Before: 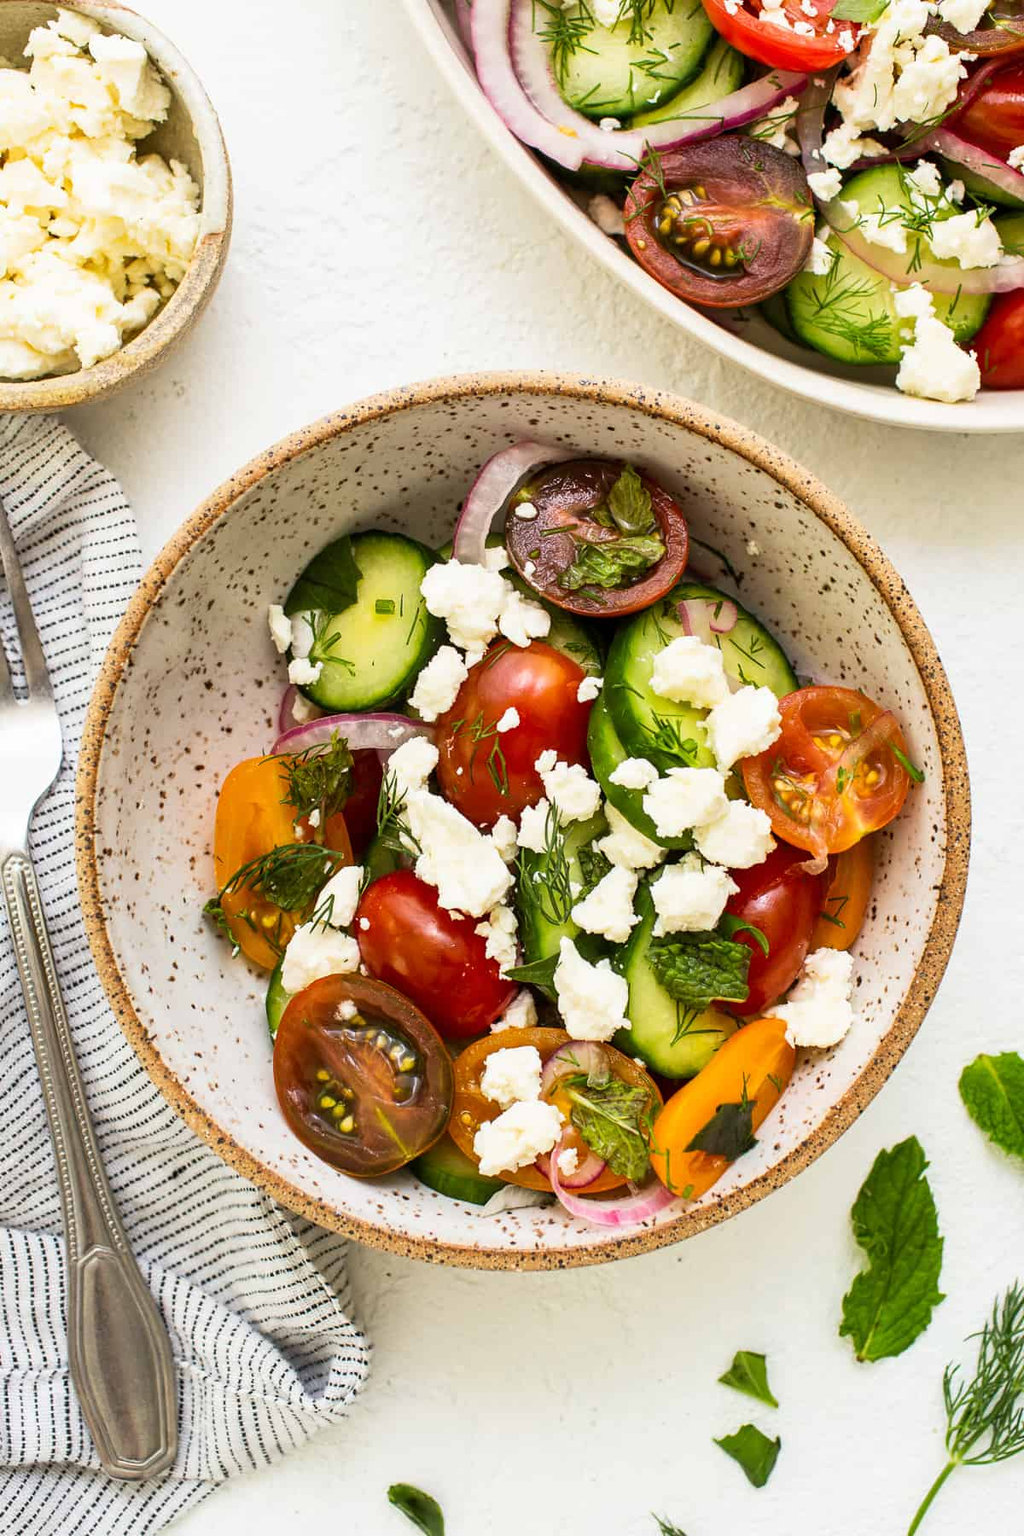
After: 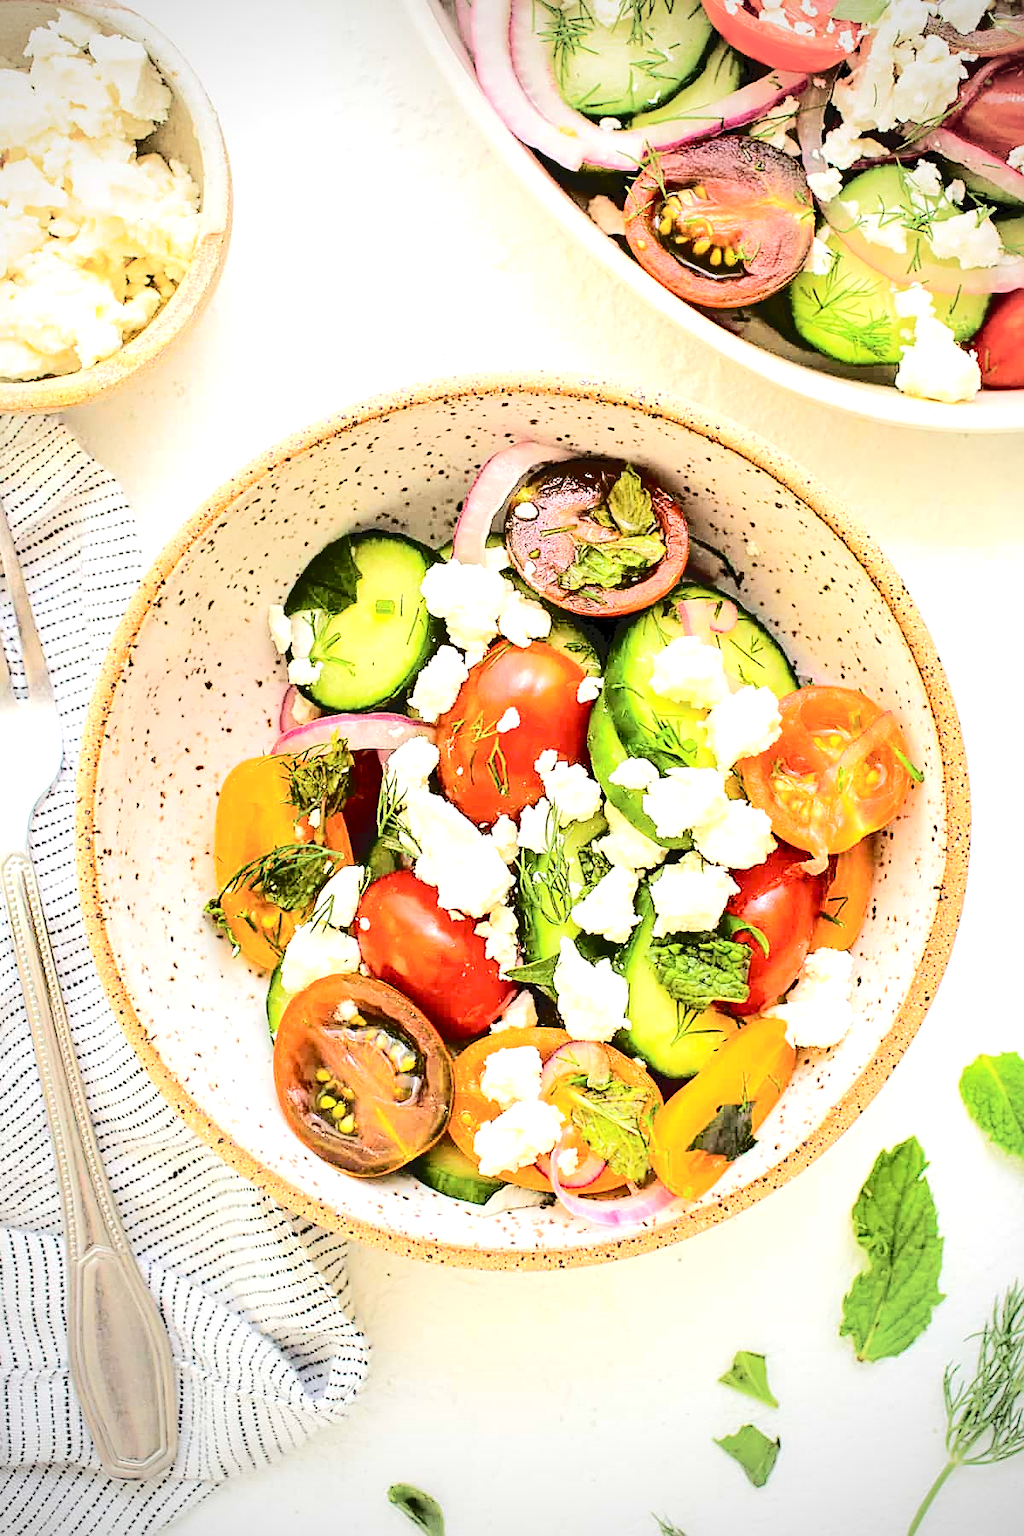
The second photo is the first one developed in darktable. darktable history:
tone equalizer: -7 EV 0.161 EV, -6 EV 0.617 EV, -5 EV 1.12 EV, -4 EV 1.32 EV, -3 EV 1.17 EV, -2 EV 0.6 EV, -1 EV 0.15 EV, edges refinement/feathering 500, mask exposure compensation -1.57 EV, preserve details no
sharpen: on, module defaults
tone curve: curves: ch0 [(0, 0) (0.003, 0.084) (0.011, 0.084) (0.025, 0.084) (0.044, 0.084) (0.069, 0.085) (0.1, 0.09) (0.136, 0.1) (0.177, 0.119) (0.224, 0.144) (0.277, 0.205) (0.335, 0.298) (0.399, 0.417) (0.468, 0.525) (0.543, 0.631) (0.623, 0.72) (0.709, 0.8) (0.801, 0.867) (0.898, 0.934) (1, 1)], color space Lab, independent channels, preserve colors none
exposure: black level correction 0.001, exposure 0.5 EV, compensate exposure bias true, compensate highlight preservation false
vignetting: fall-off start 71.61%, unbound false
